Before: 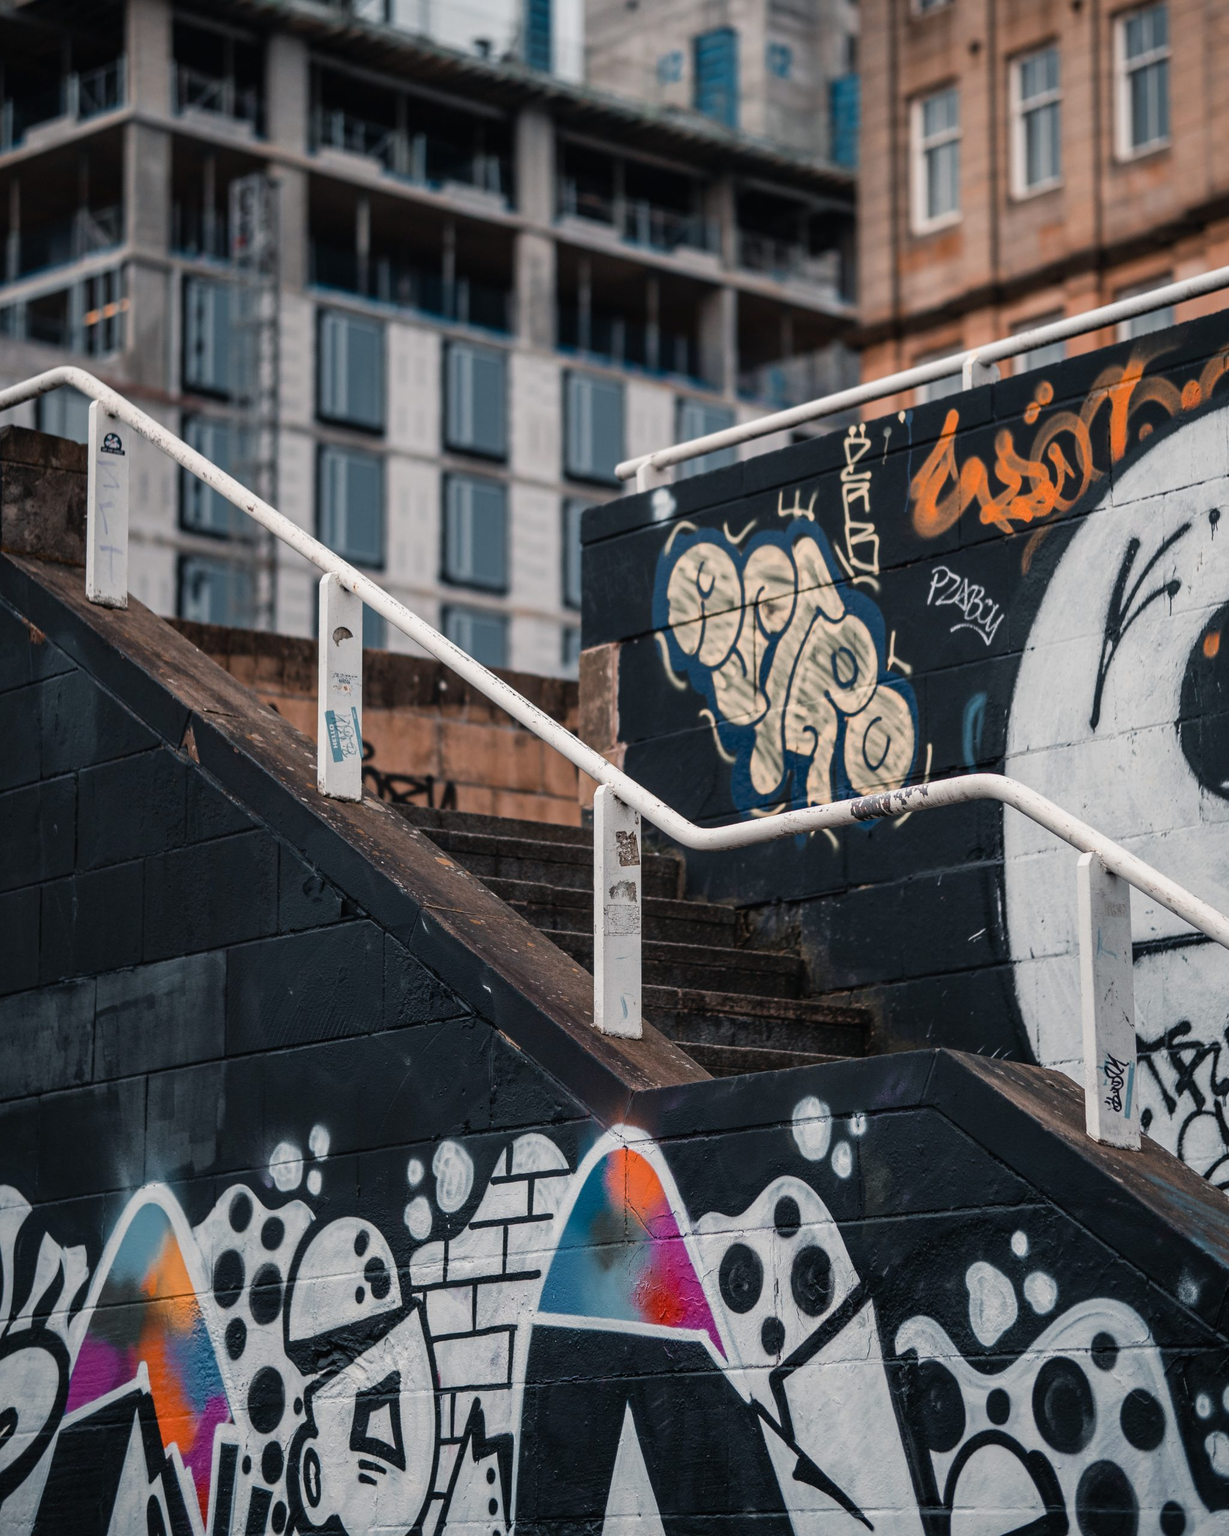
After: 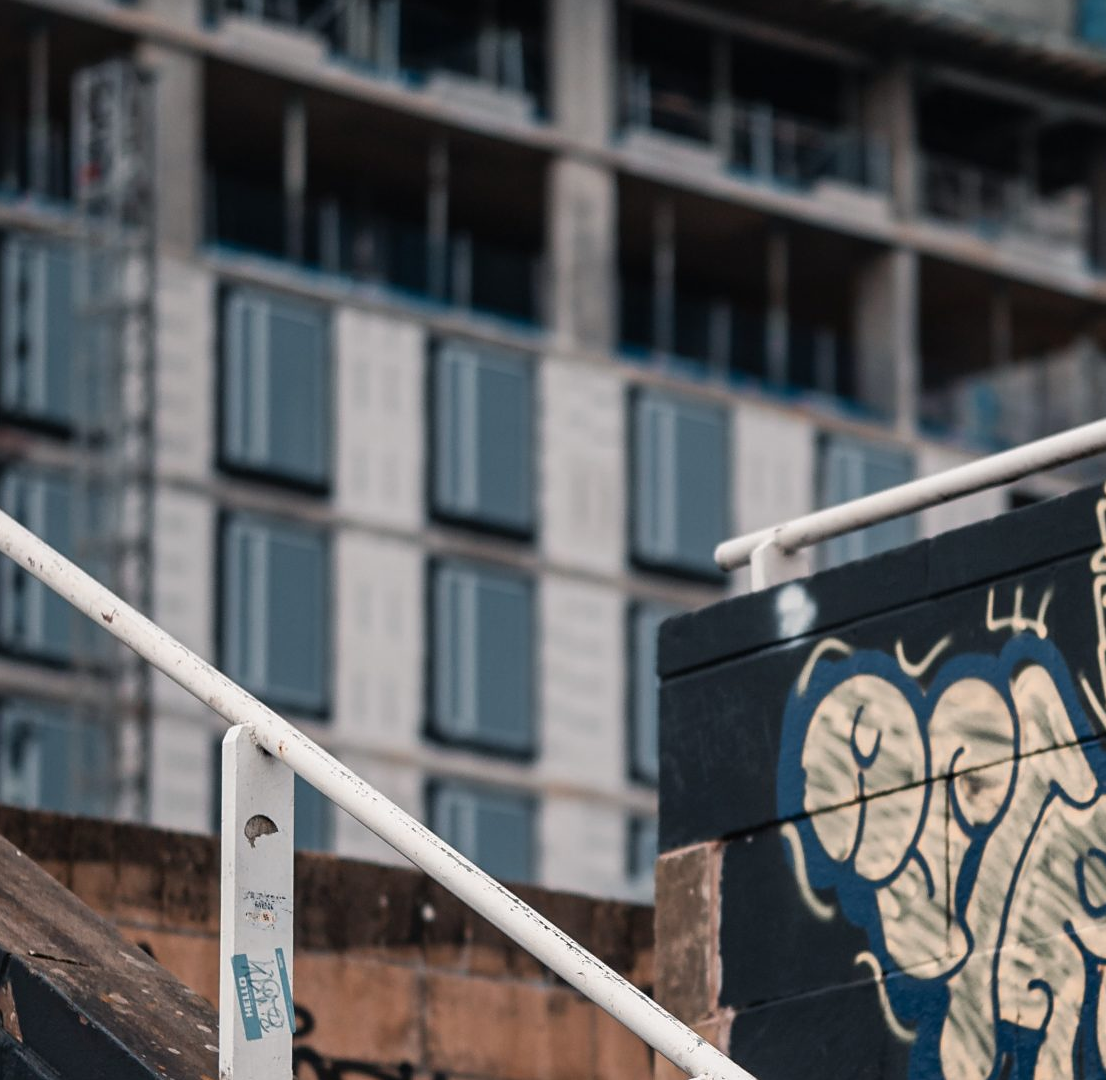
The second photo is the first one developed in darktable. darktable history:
sharpen: amount 0.217
crop: left 15.146%, top 9.021%, right 30.808%, bottom 48.771%
